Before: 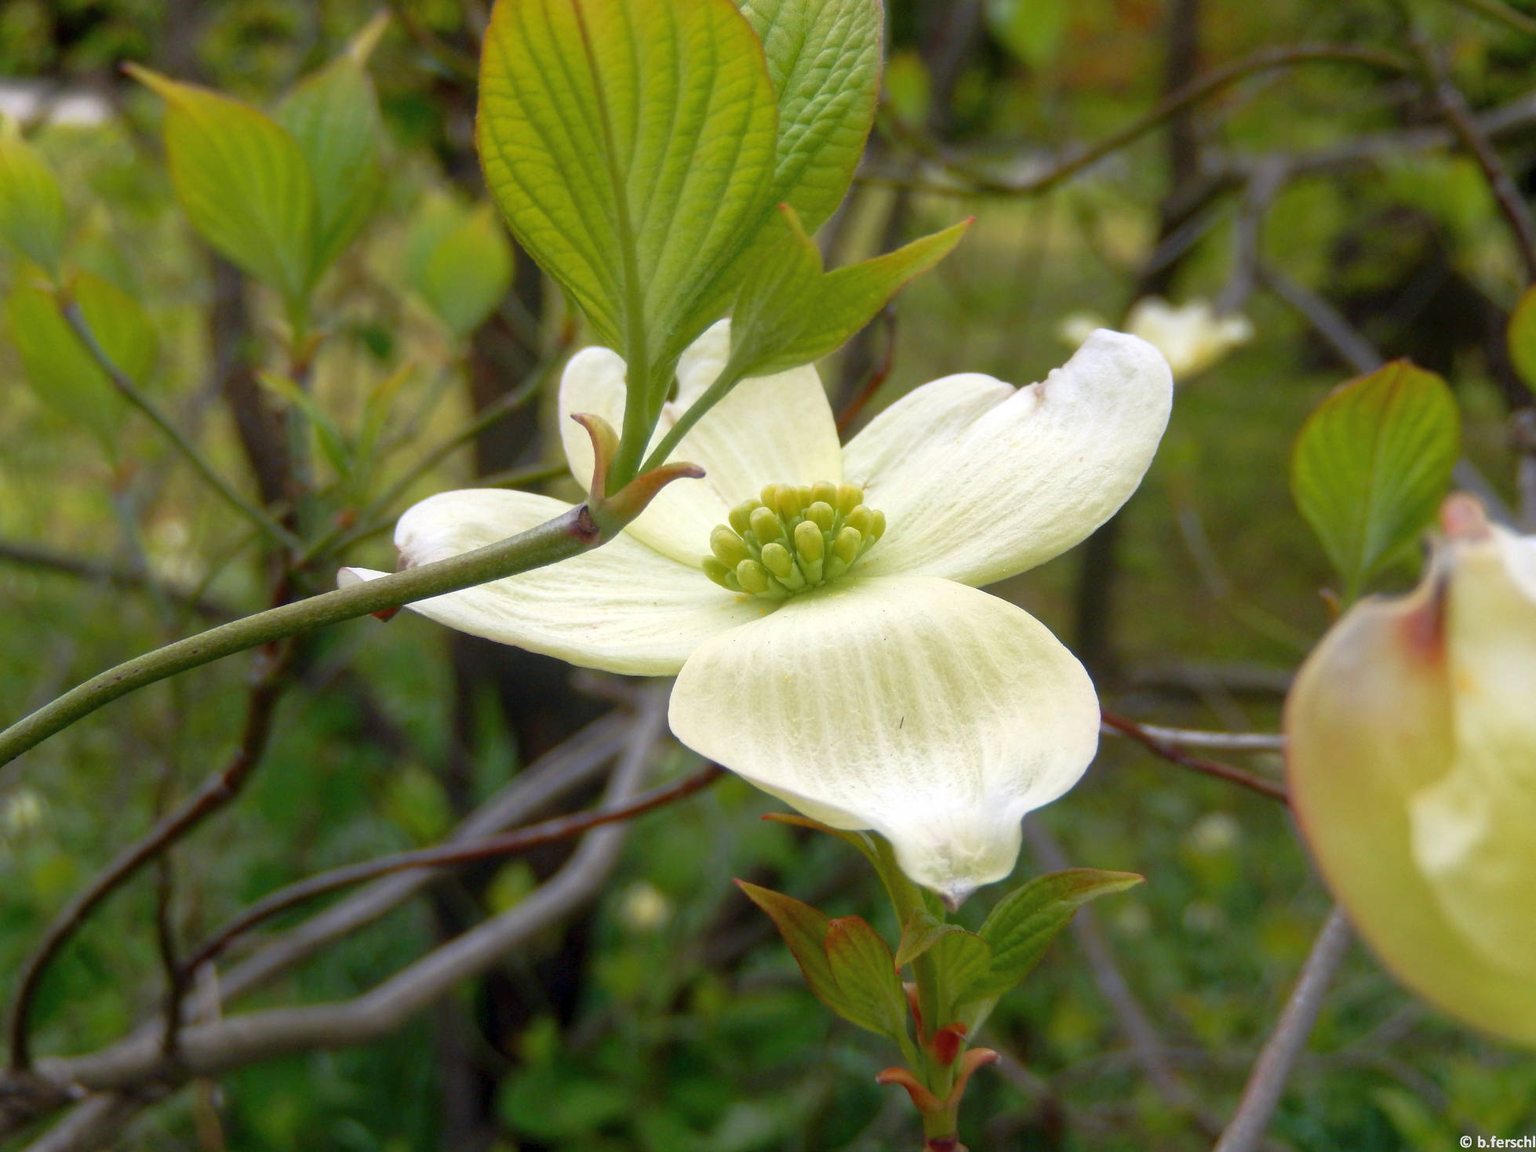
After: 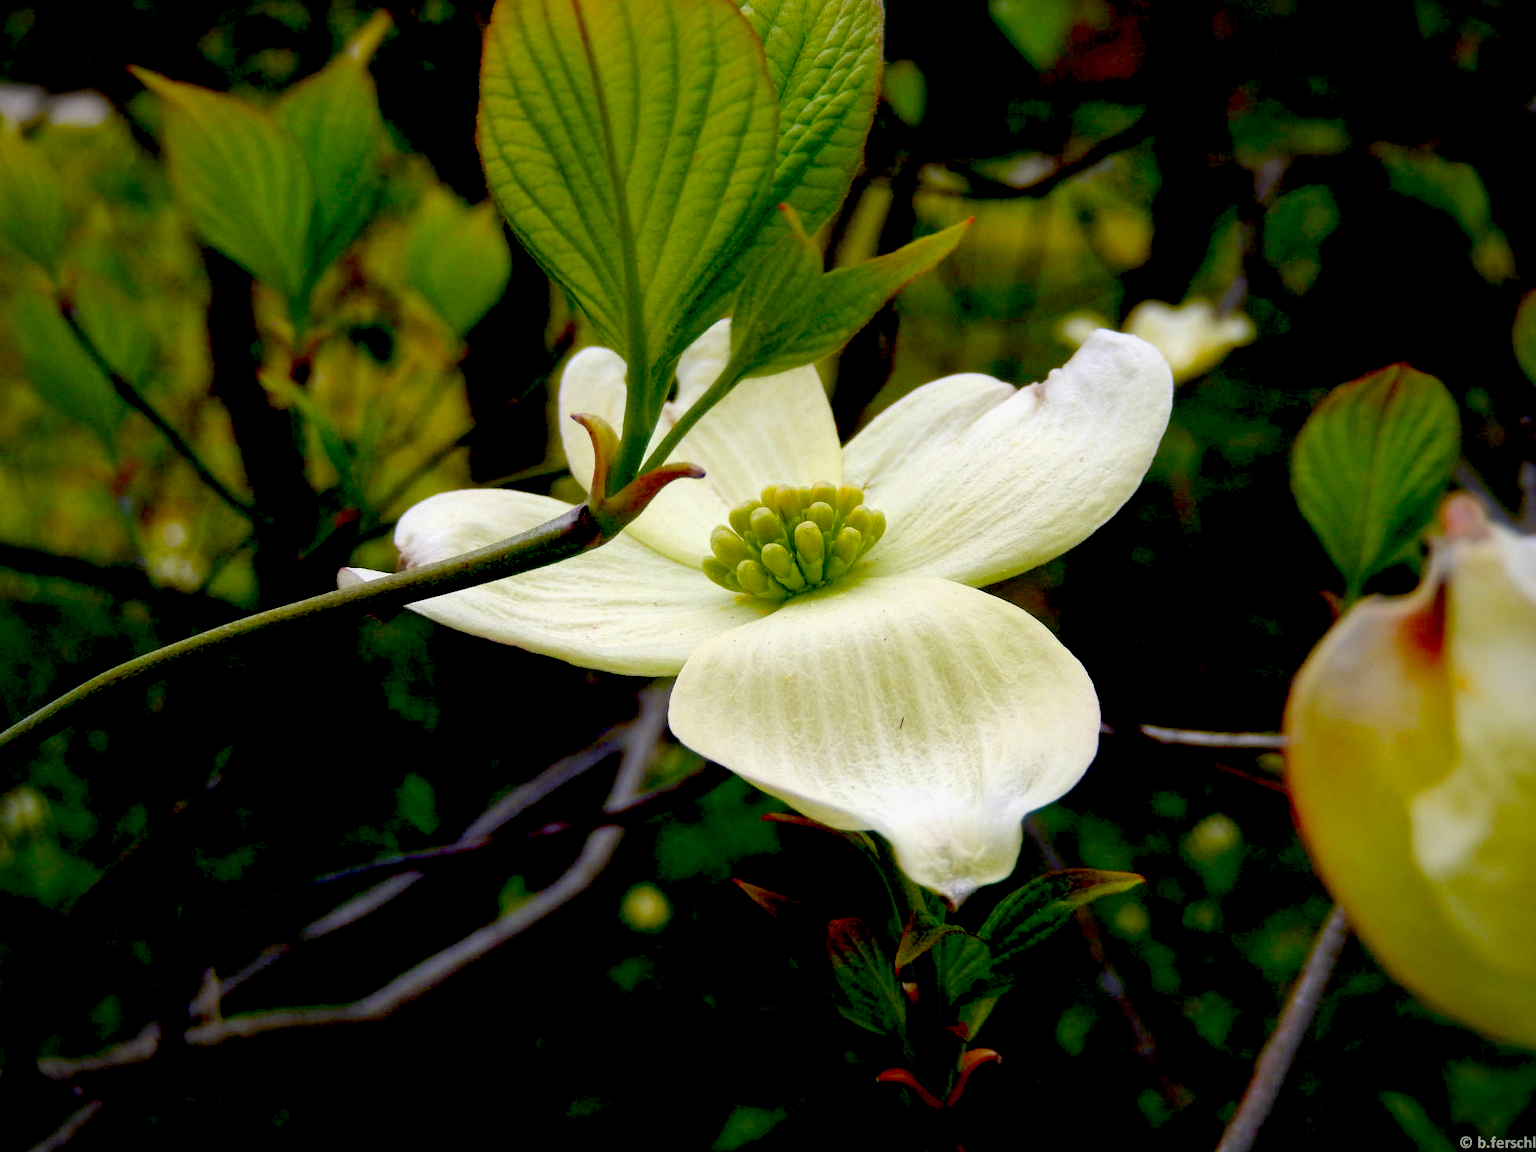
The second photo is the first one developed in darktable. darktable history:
exposure: black level correction 0.099, exposure -0.084 EV, compensate highlight preservation false
vignetting: fall-off radius 45.74%, brightness -0.61, saturation -0.002
